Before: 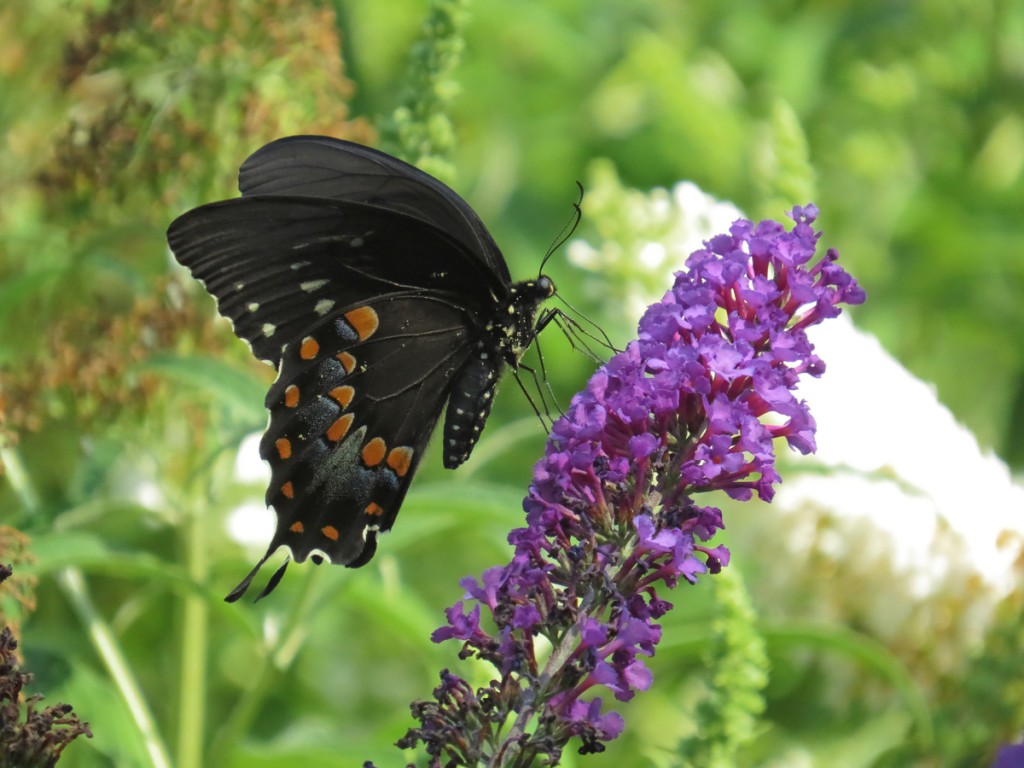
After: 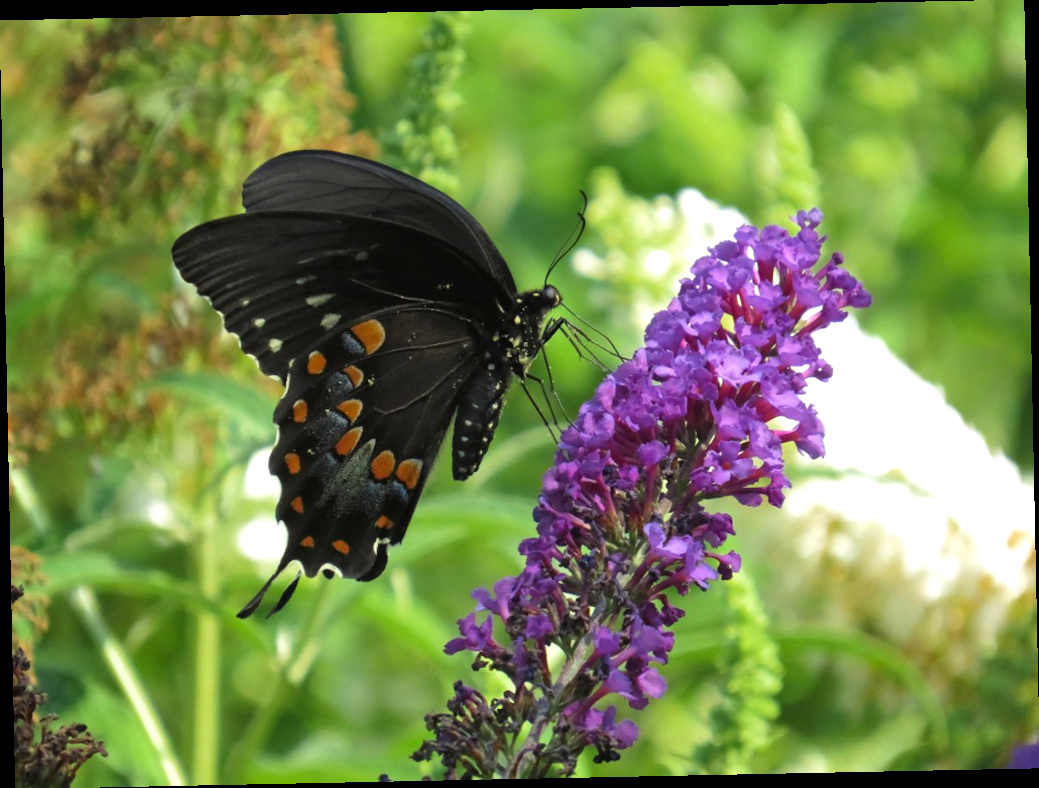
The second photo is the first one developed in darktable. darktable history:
color balance: contrast 10%
rotate and perspective: rotation -1.17°, automatic cropping off
